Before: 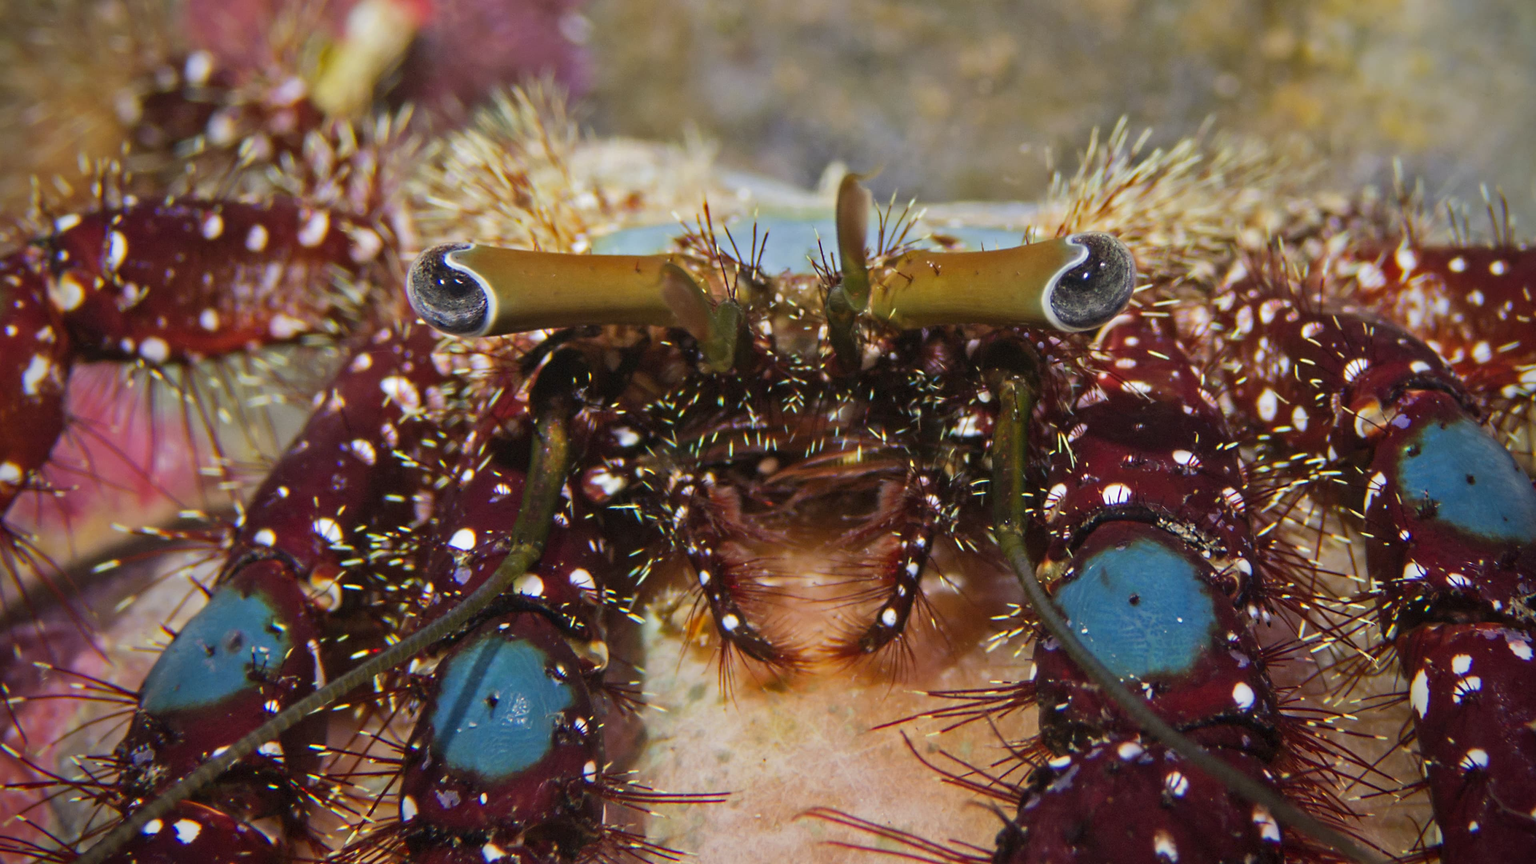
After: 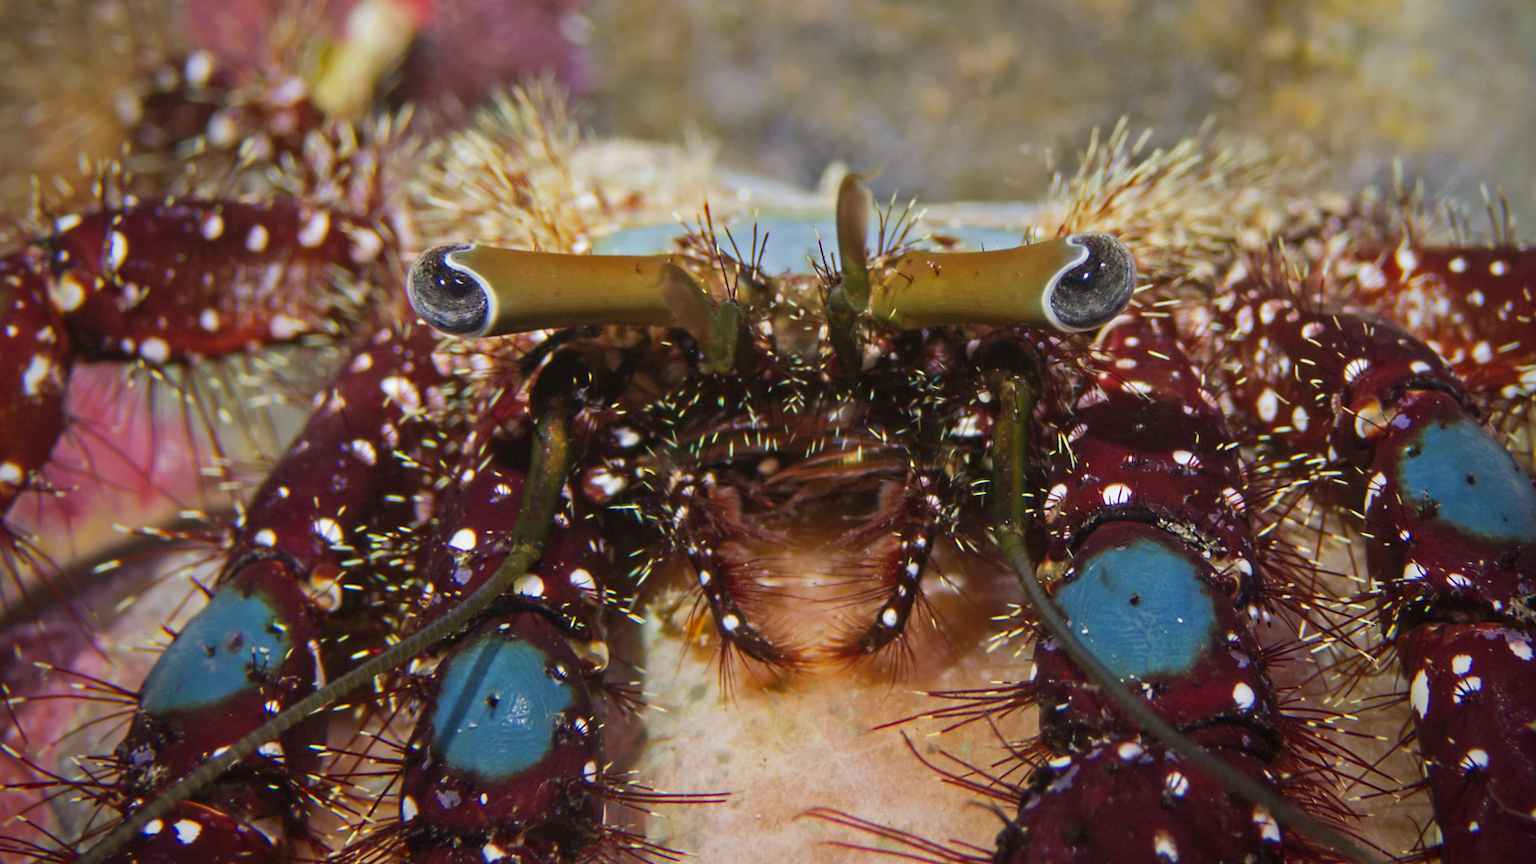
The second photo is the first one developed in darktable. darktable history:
shadows and highlights: radius 90.85, shadows -15.76, white point adjustment 0.258, highlights 33.02, compress 48.32%, soften with gaussian
